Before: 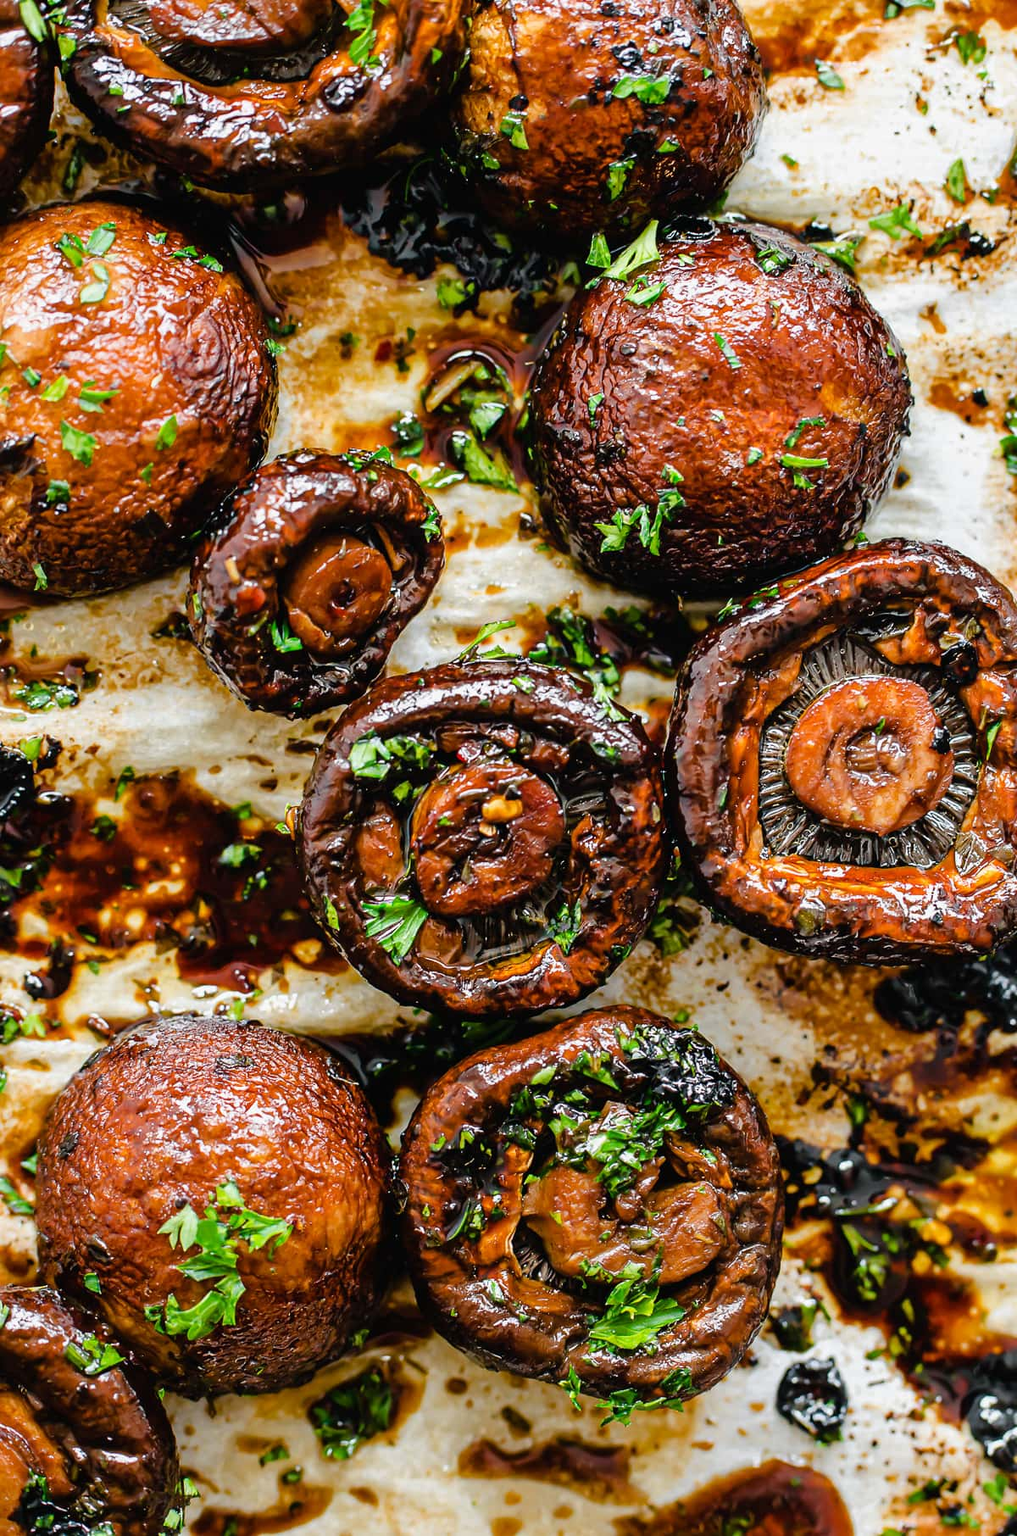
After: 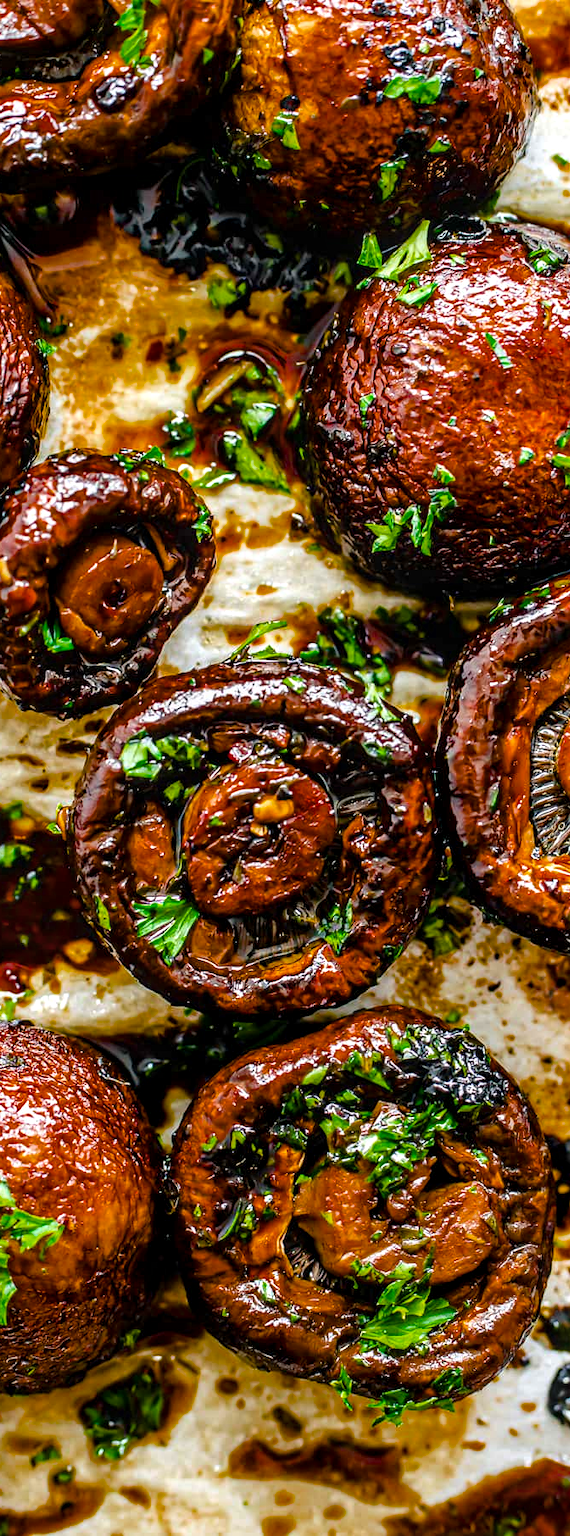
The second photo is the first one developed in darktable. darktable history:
color balance rgb: perceptual saturation grading › global saturation 29.381%, saturation formula JzAzBz (2021)
crop and rotate: left 22.557%, right 21.308%
exposure: exposure 0.202 EV, compensate exposure bias true, compensate highlight preservation false
local contrast: detail 130%
